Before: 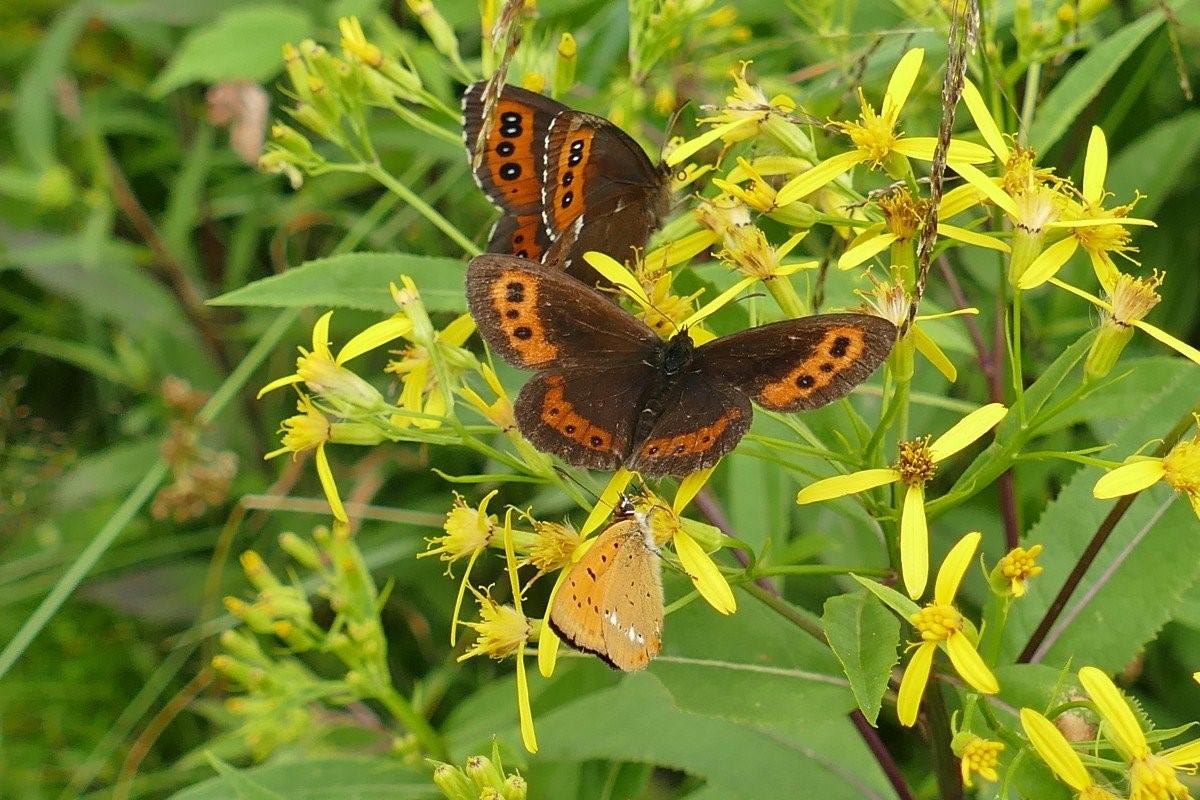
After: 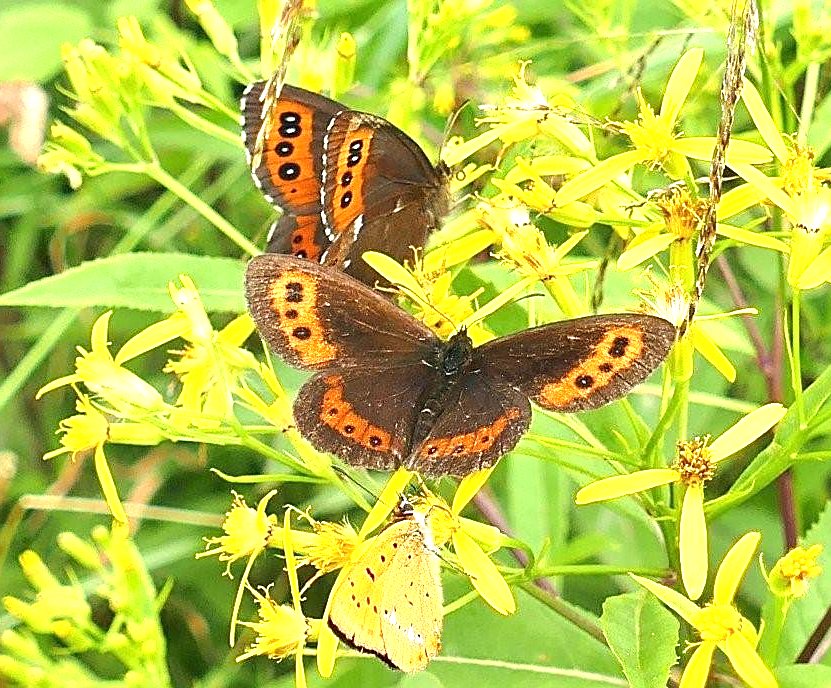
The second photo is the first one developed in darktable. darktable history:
exposure: black level correction 0, exposure 1.388 EV, compensate exposure bias true, compensate highlight preservation false
crop: left 18.479%, right 12.2%, bottom 13.971%
sharpen: on, module defaults
